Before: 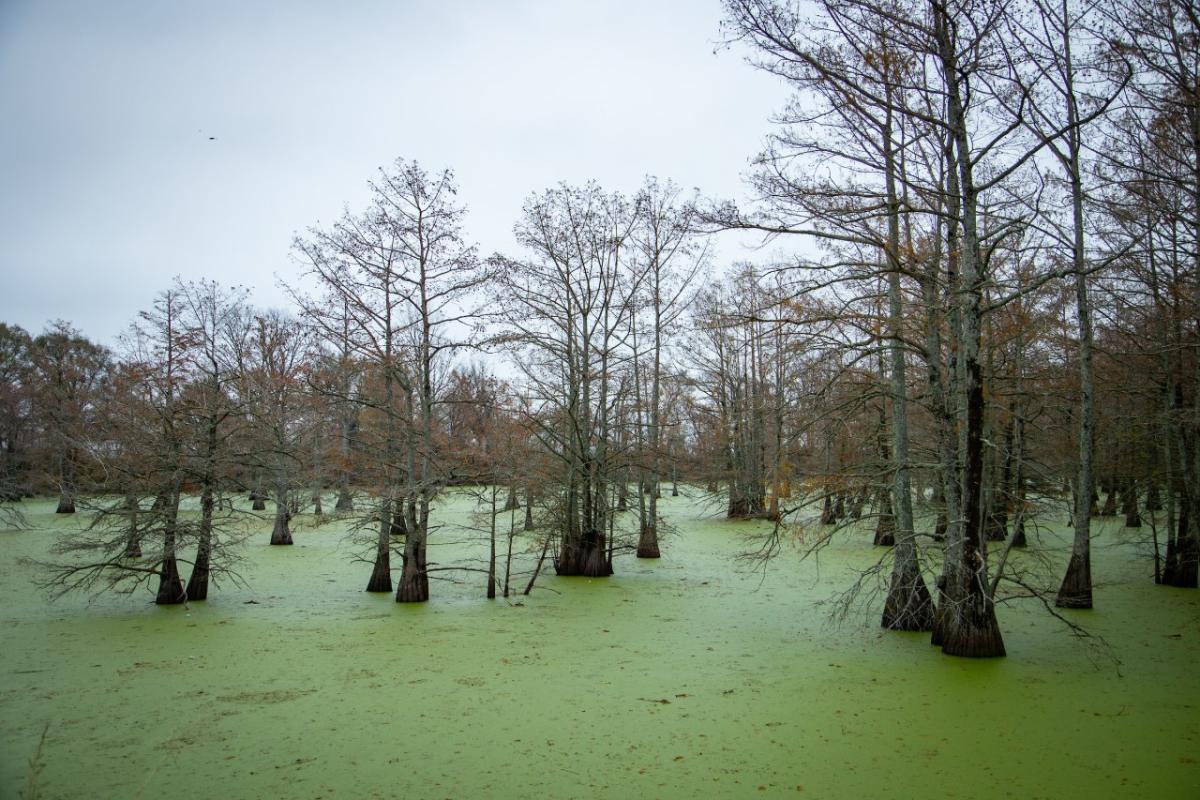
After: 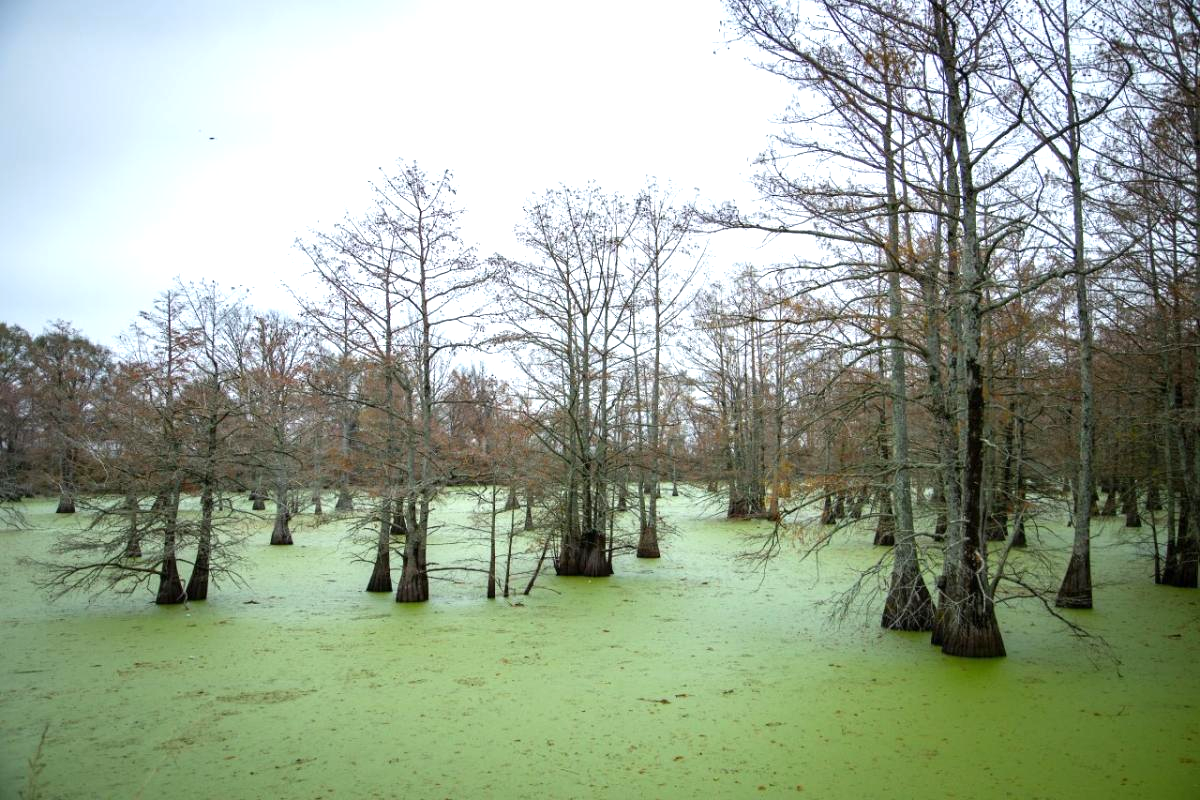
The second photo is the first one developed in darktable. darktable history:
exposure: exposure 0.634 EV, compensate highlight preservation false
